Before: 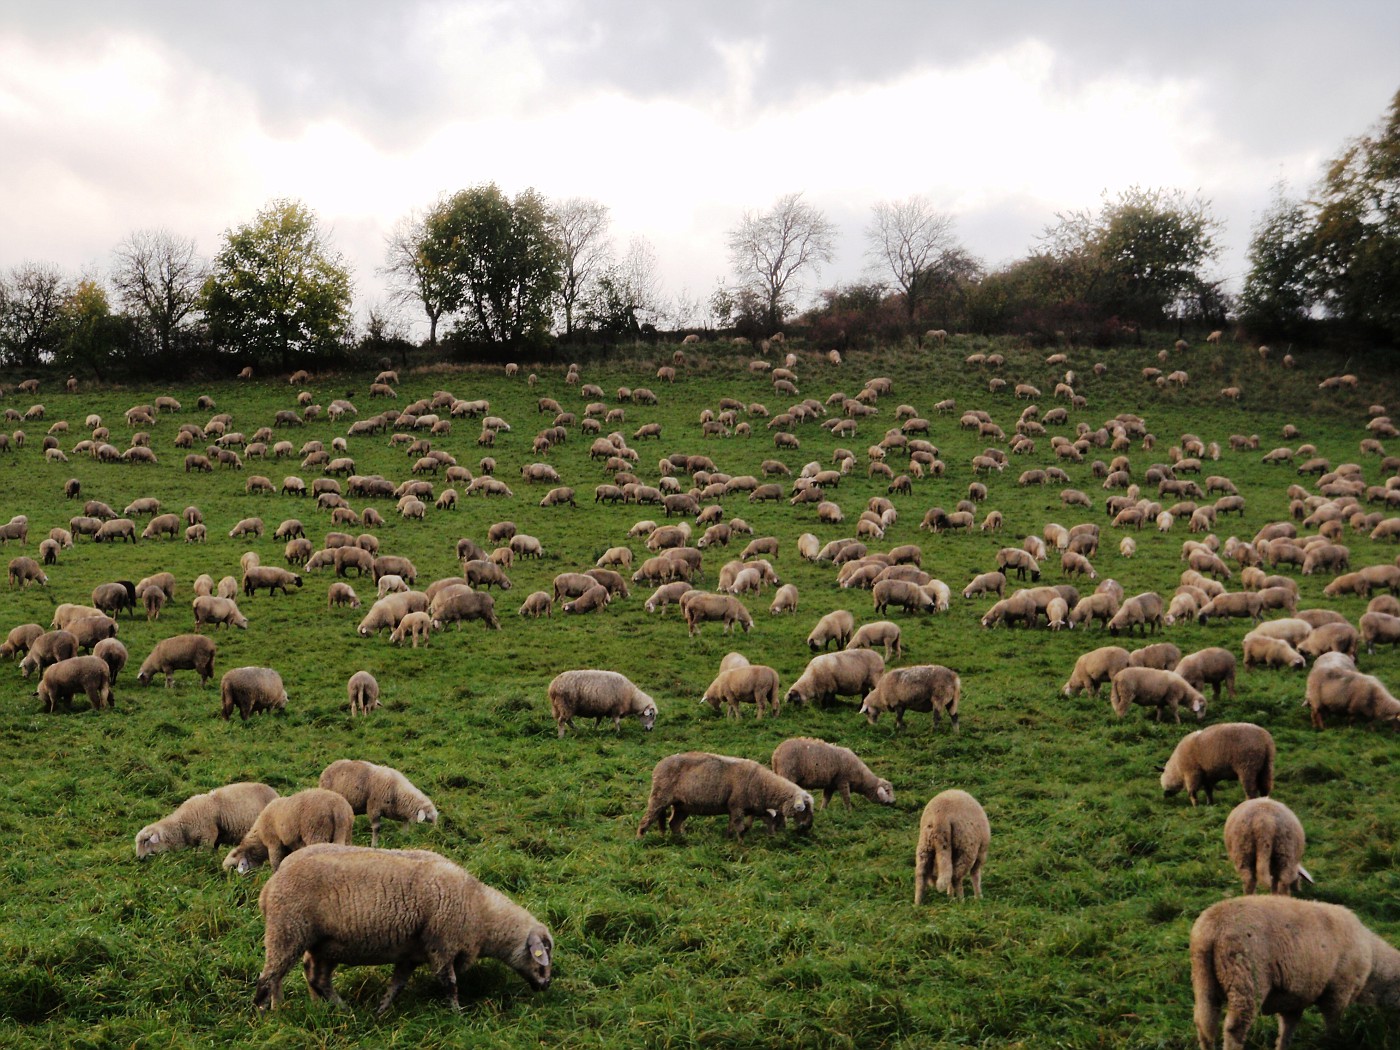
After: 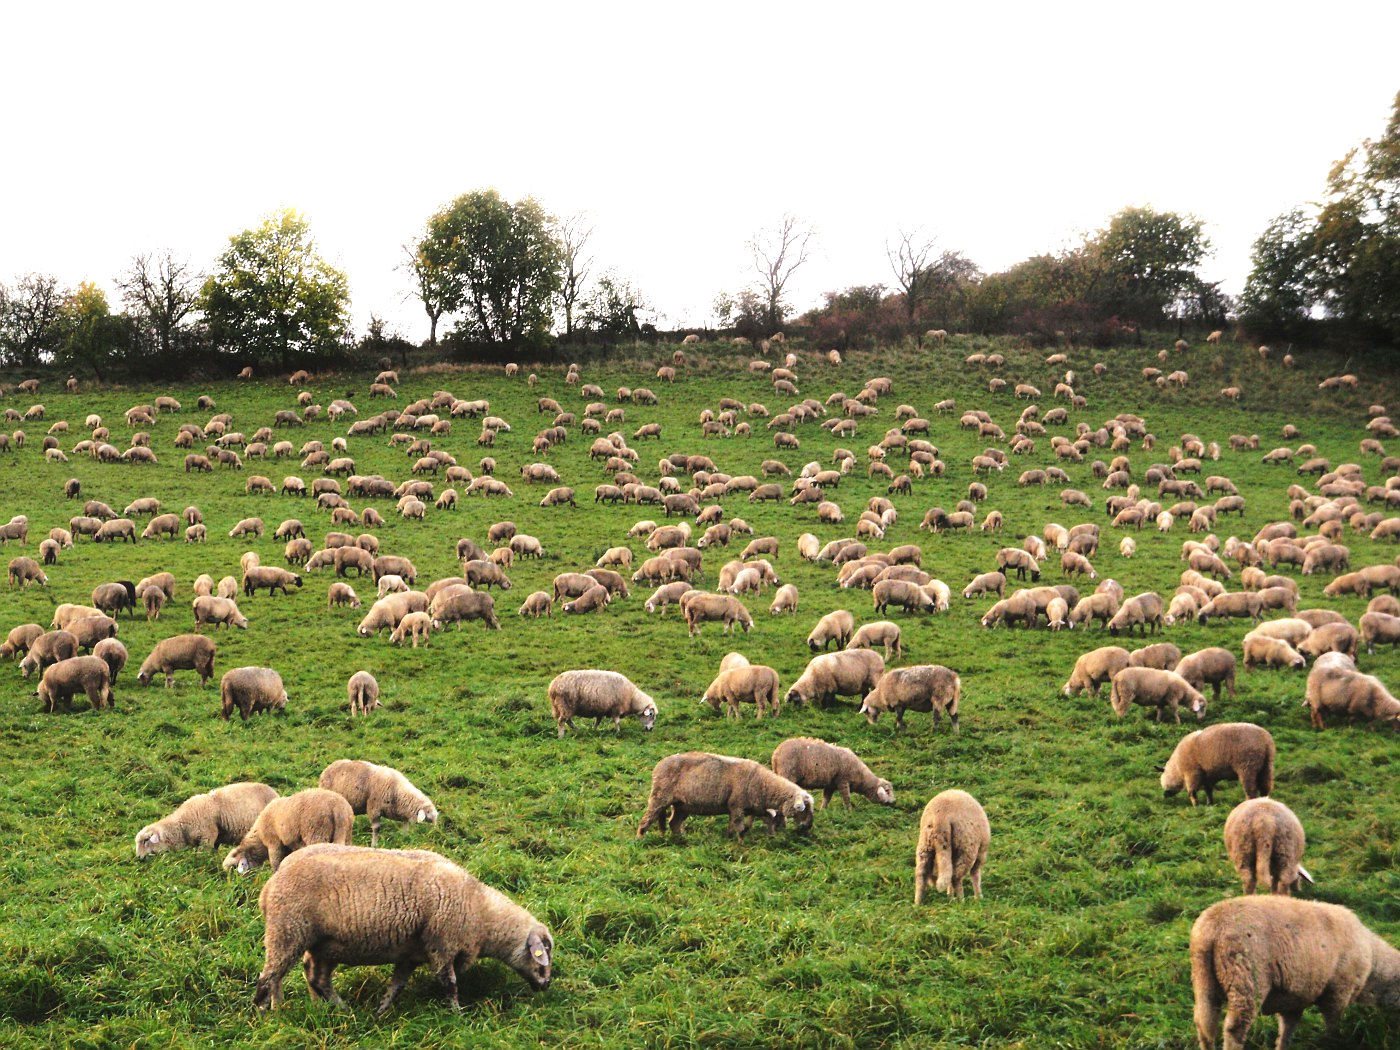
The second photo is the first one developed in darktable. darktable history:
contrast equalizer: y [[0.439, 0.44, 0.442, 0.457, 0.493, 0.498], [0.5 ×6], [0.5 ×6], [0 ×6], [0 ×6]], mix 0.59
exposure: black level correction 0, exposure 1.2 EV, compensate exposure bias true, compensate highlight preservation false
